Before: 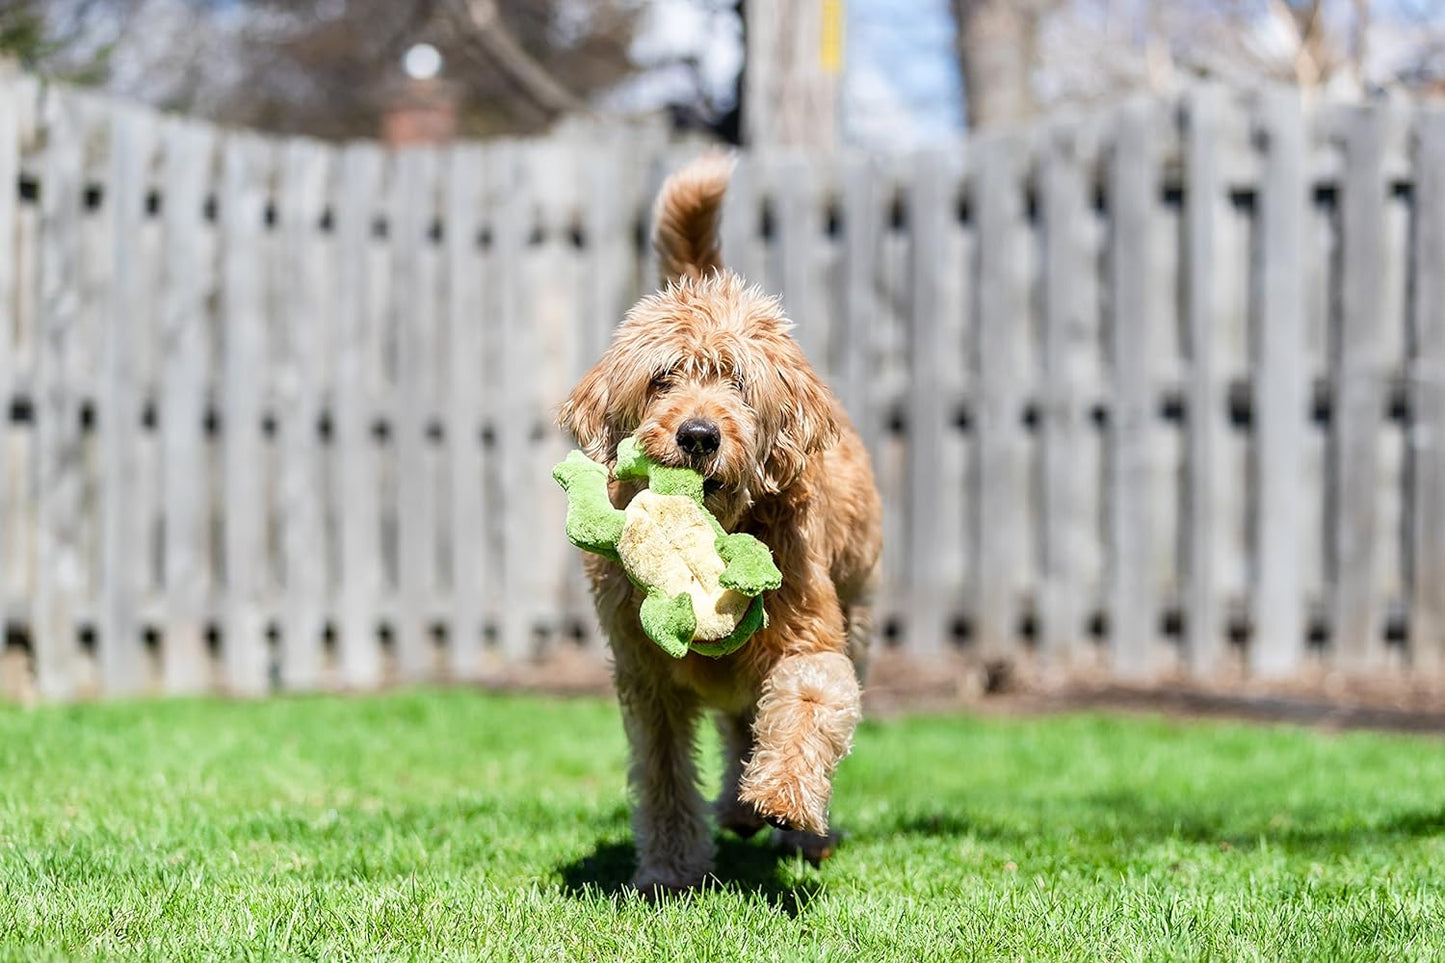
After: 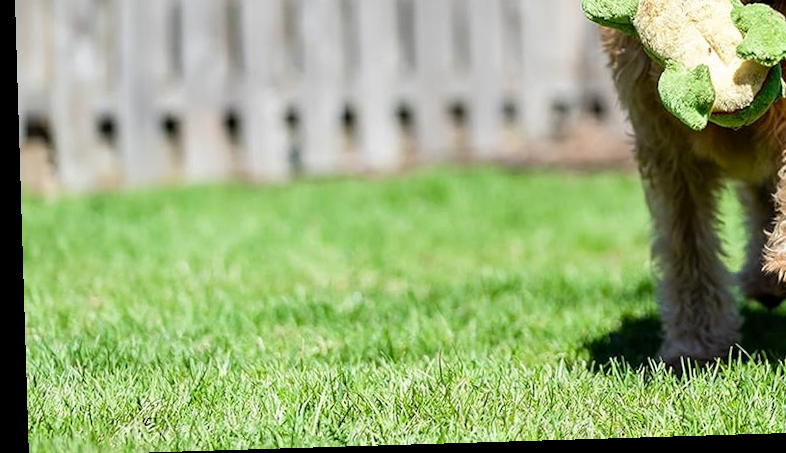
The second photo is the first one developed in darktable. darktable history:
crop and rotate: top 54.778%, right 46.61%, bottom 0.159%
exposure: black level correction 0.001, compensate highlight preservation false
rotate and perspective: rotation -1.75°, automatic cropping off
